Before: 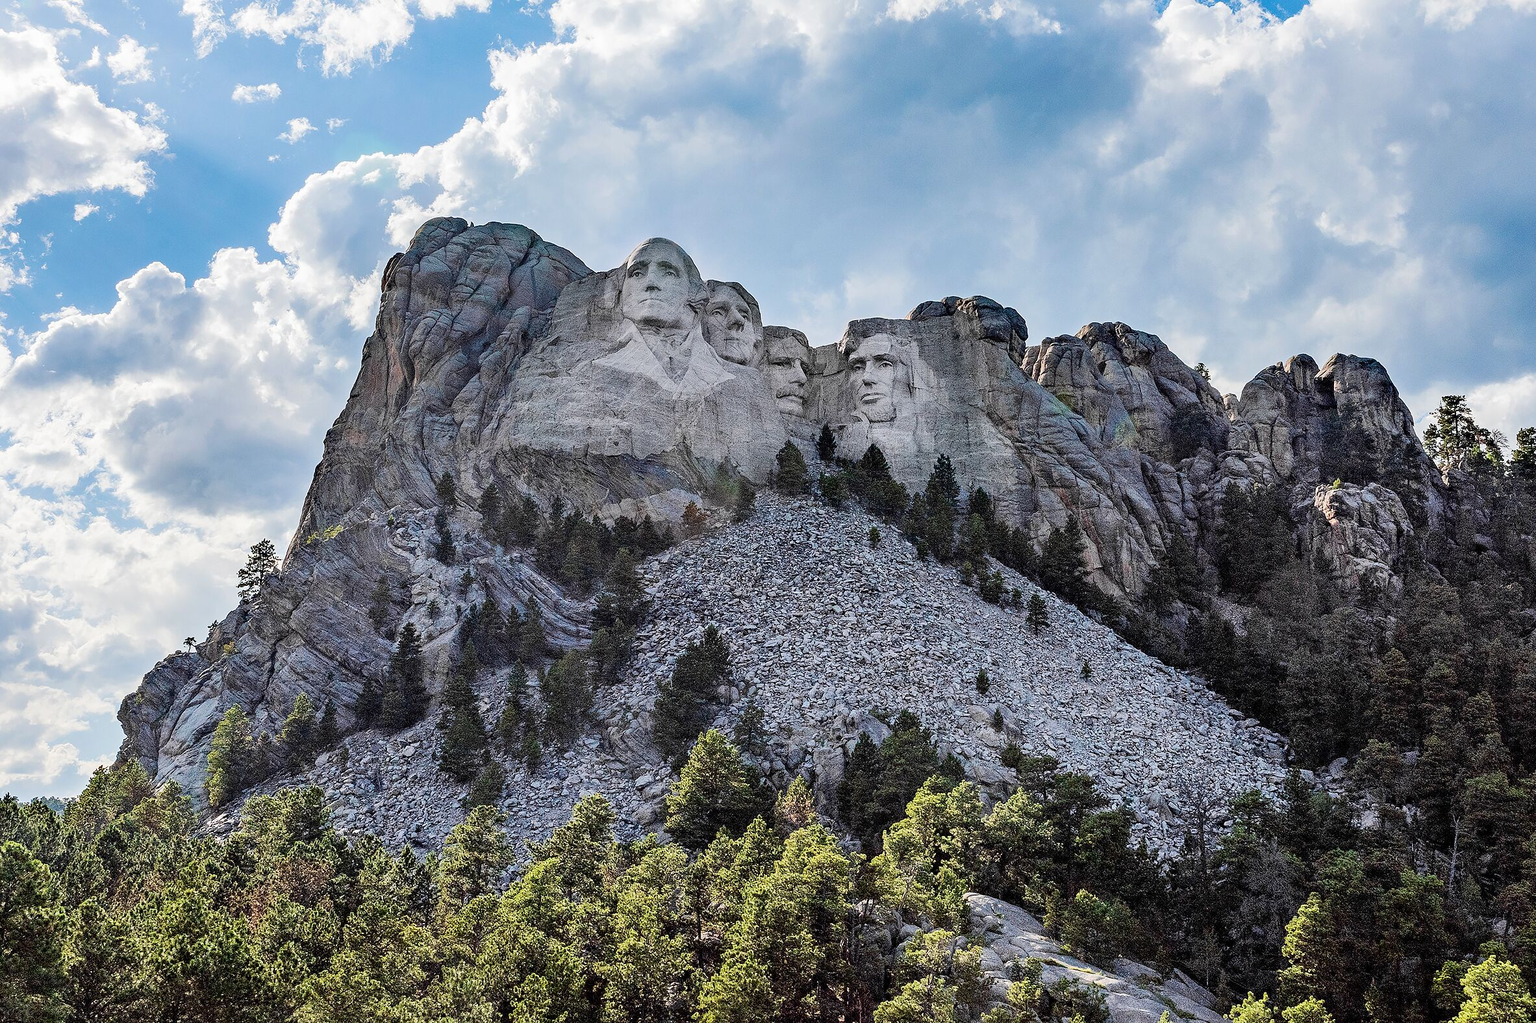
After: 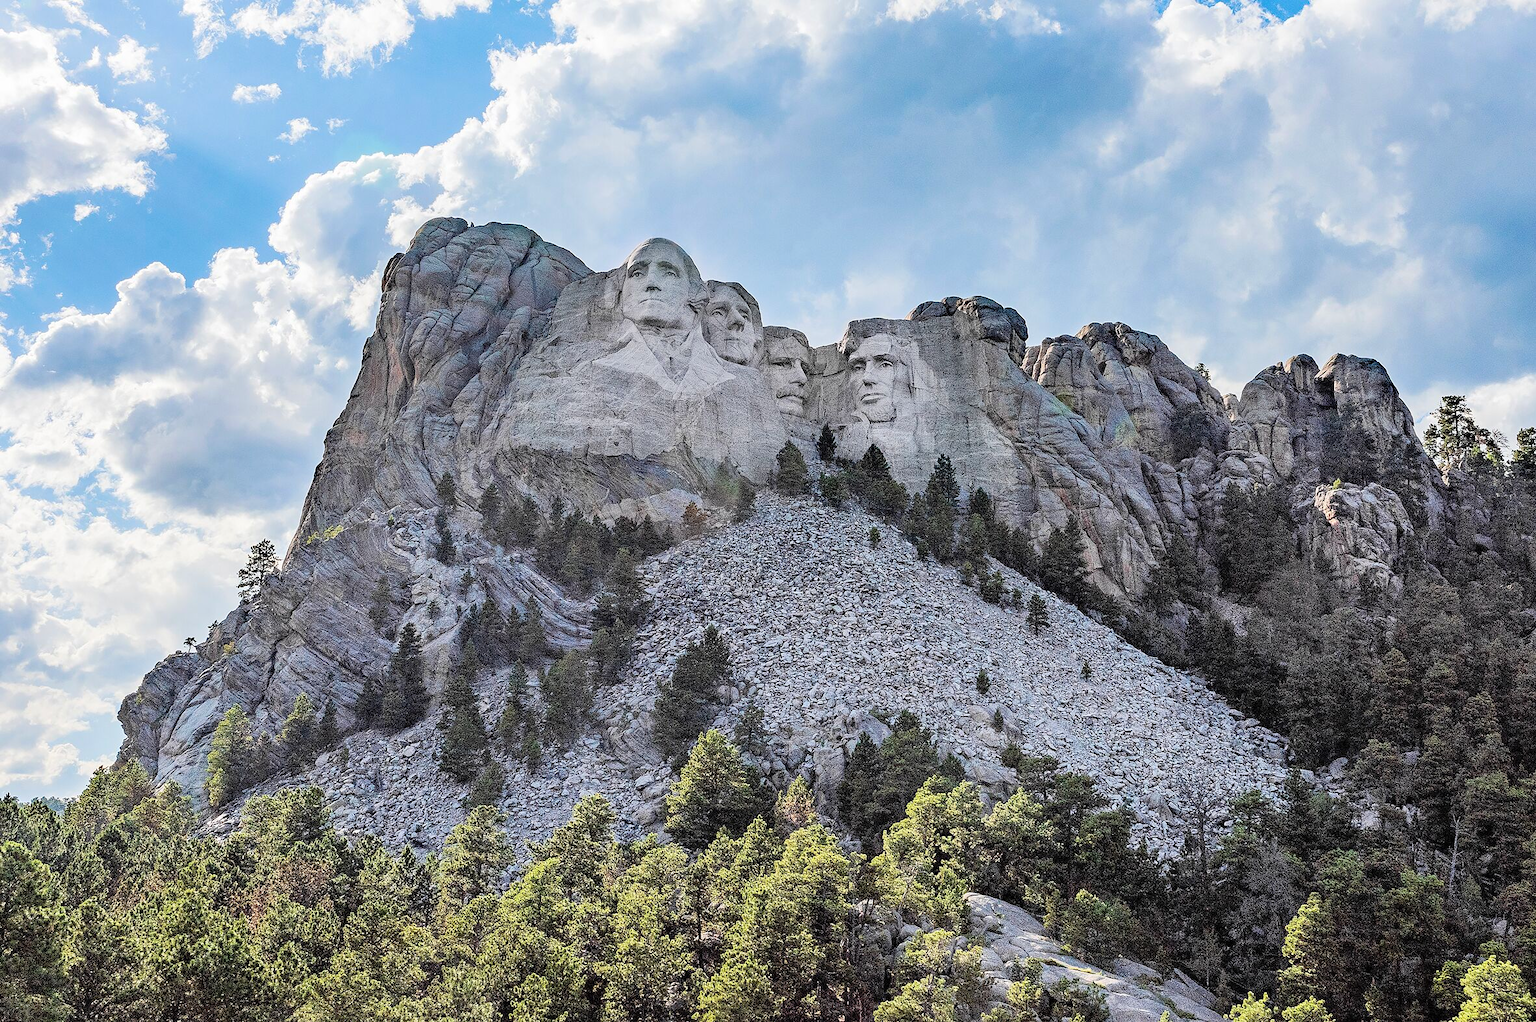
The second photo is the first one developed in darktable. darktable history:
haze removal: compatibility mode true, adaptive false
contrast brightness saturation: brightness 0.144
